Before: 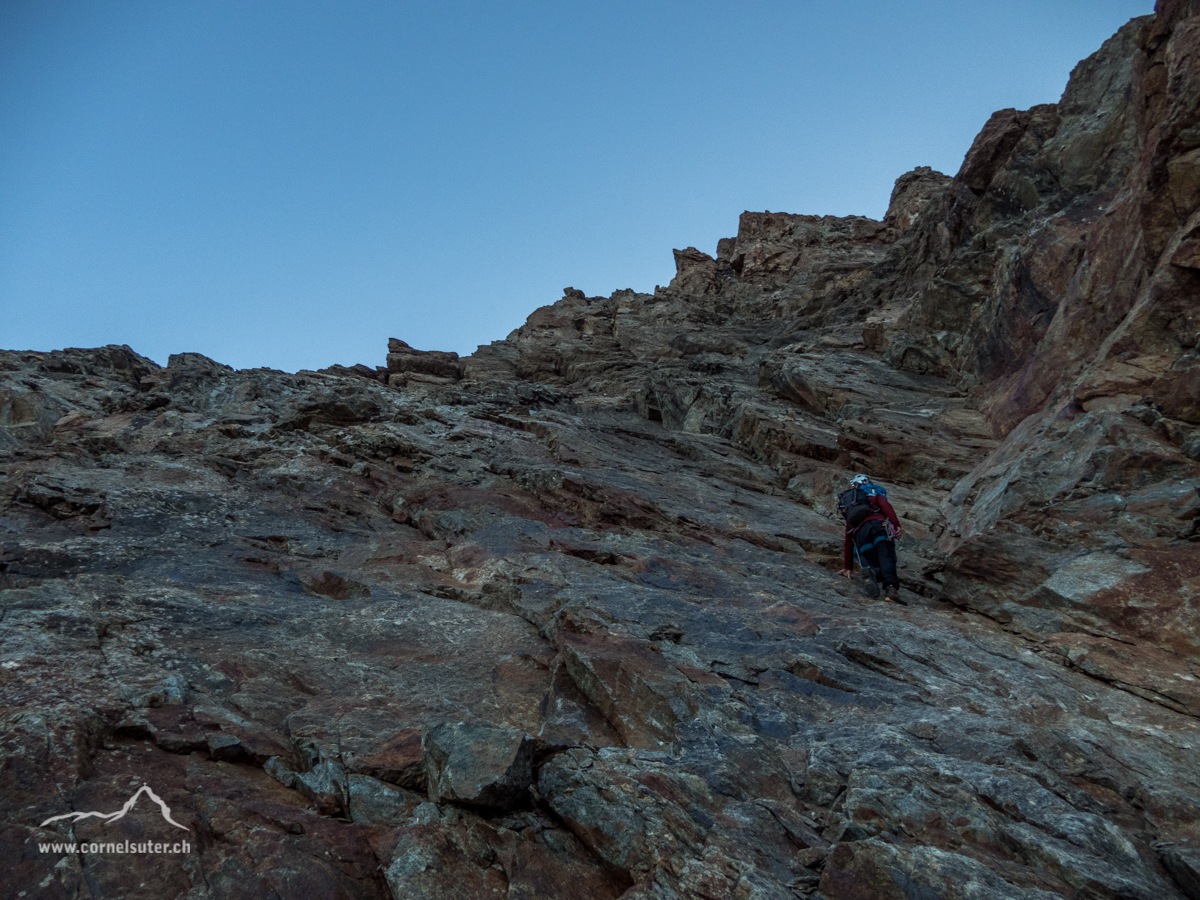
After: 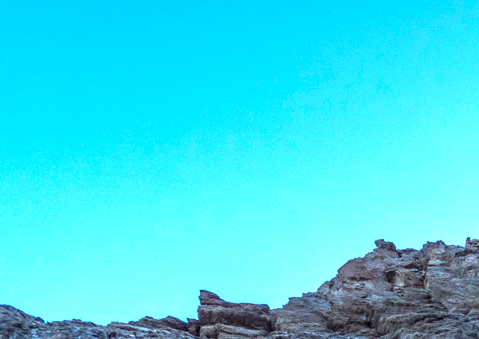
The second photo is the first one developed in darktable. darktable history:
exposure: black level correction 0, exposure 1.457 EV, compensate highlight preservation false
crop: left 15.783%, top 5.43%, right 44.263%, bottom 56.817%
color balance rgb: perceptual saturation grading › global saturation 24.992%, global vibrance 20%
color calibration: illuminant custom, x 0.373, y 0.388, temperature 4252.98 K
